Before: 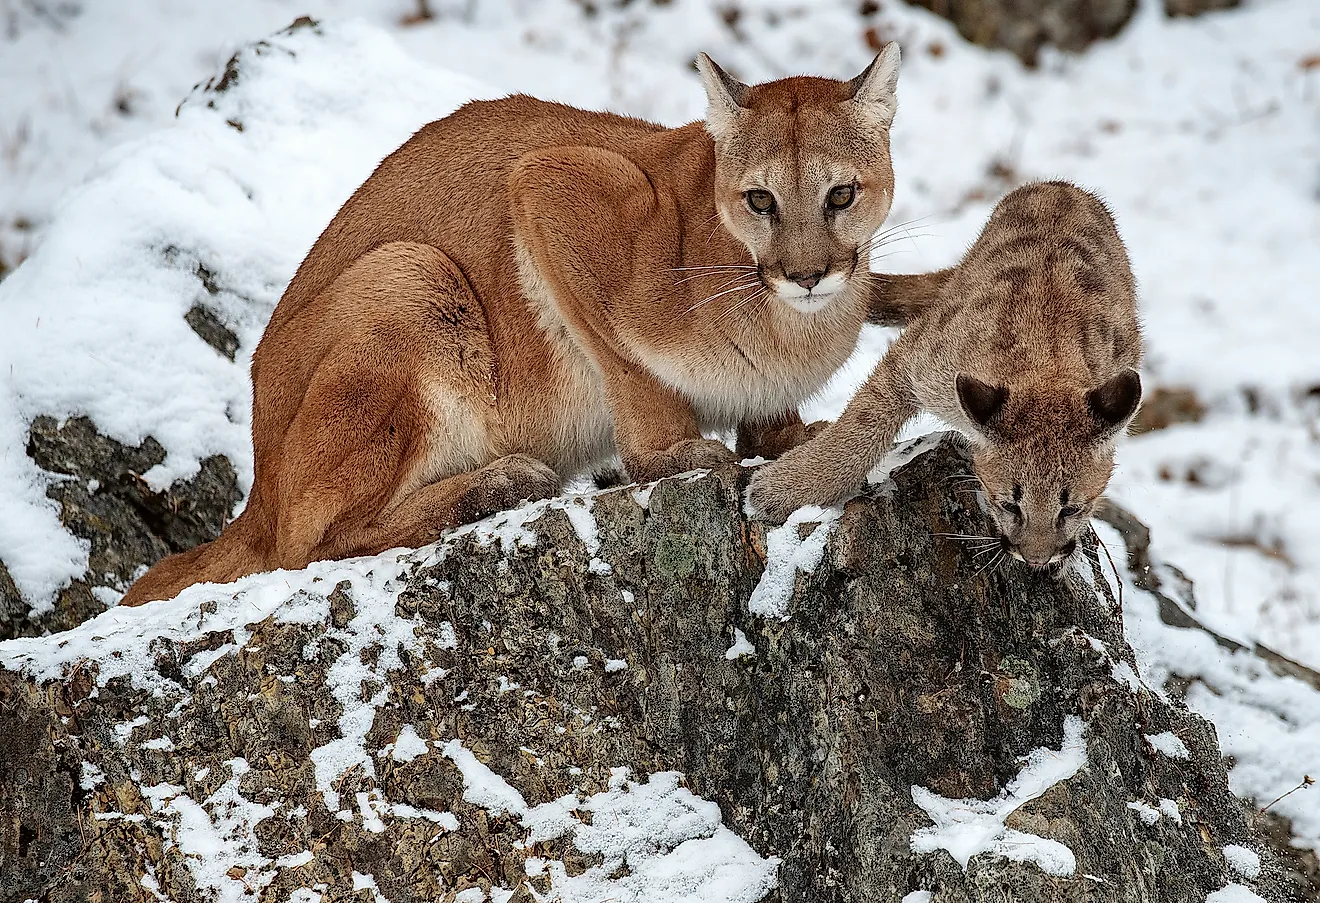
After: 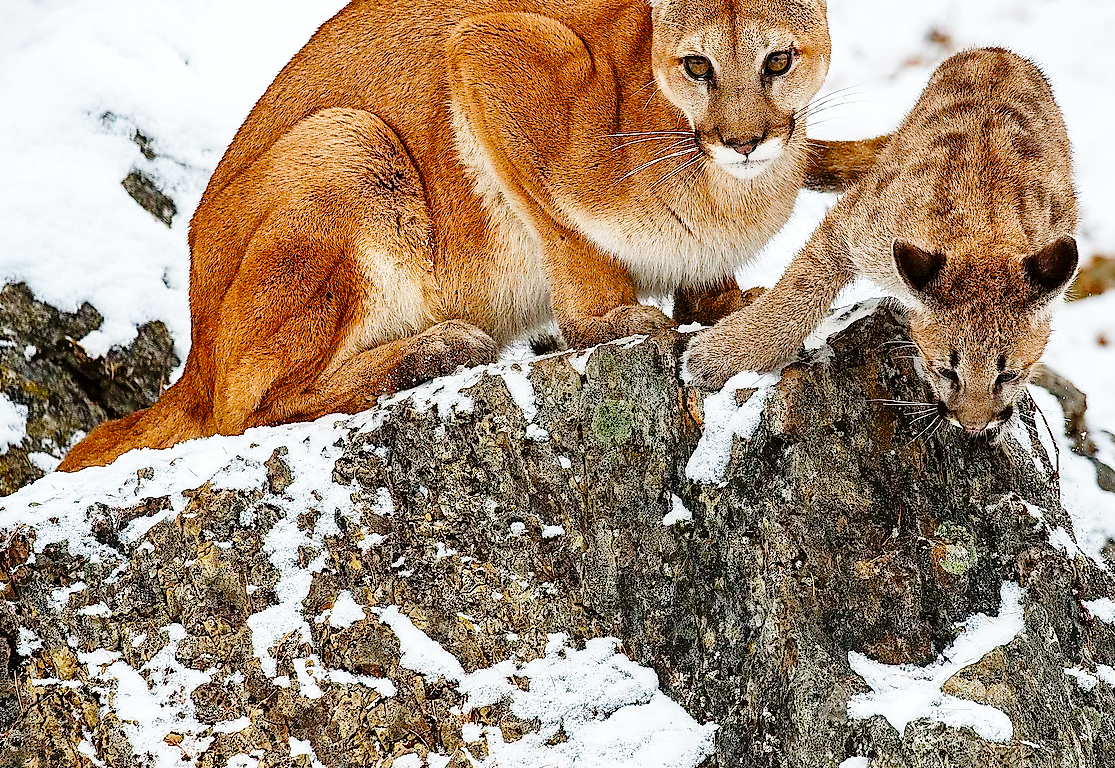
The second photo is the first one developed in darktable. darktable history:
crop and rotate: left 4.809%, top 14.935%, right 10.684%
color balance rgb: perceptual saturation grading › global saturation 20%, perceptual saturation grading › highlights -25.1%, perceptual saturation grading › shadows 49.616%, global vibrance 20%
base curve: curves: ch0 [(0, 0) (0.028, 0.03) (0.121, 0.232) (0.46, 0.748) (0.859, 0.968) (1, 1)], preserve colors none
